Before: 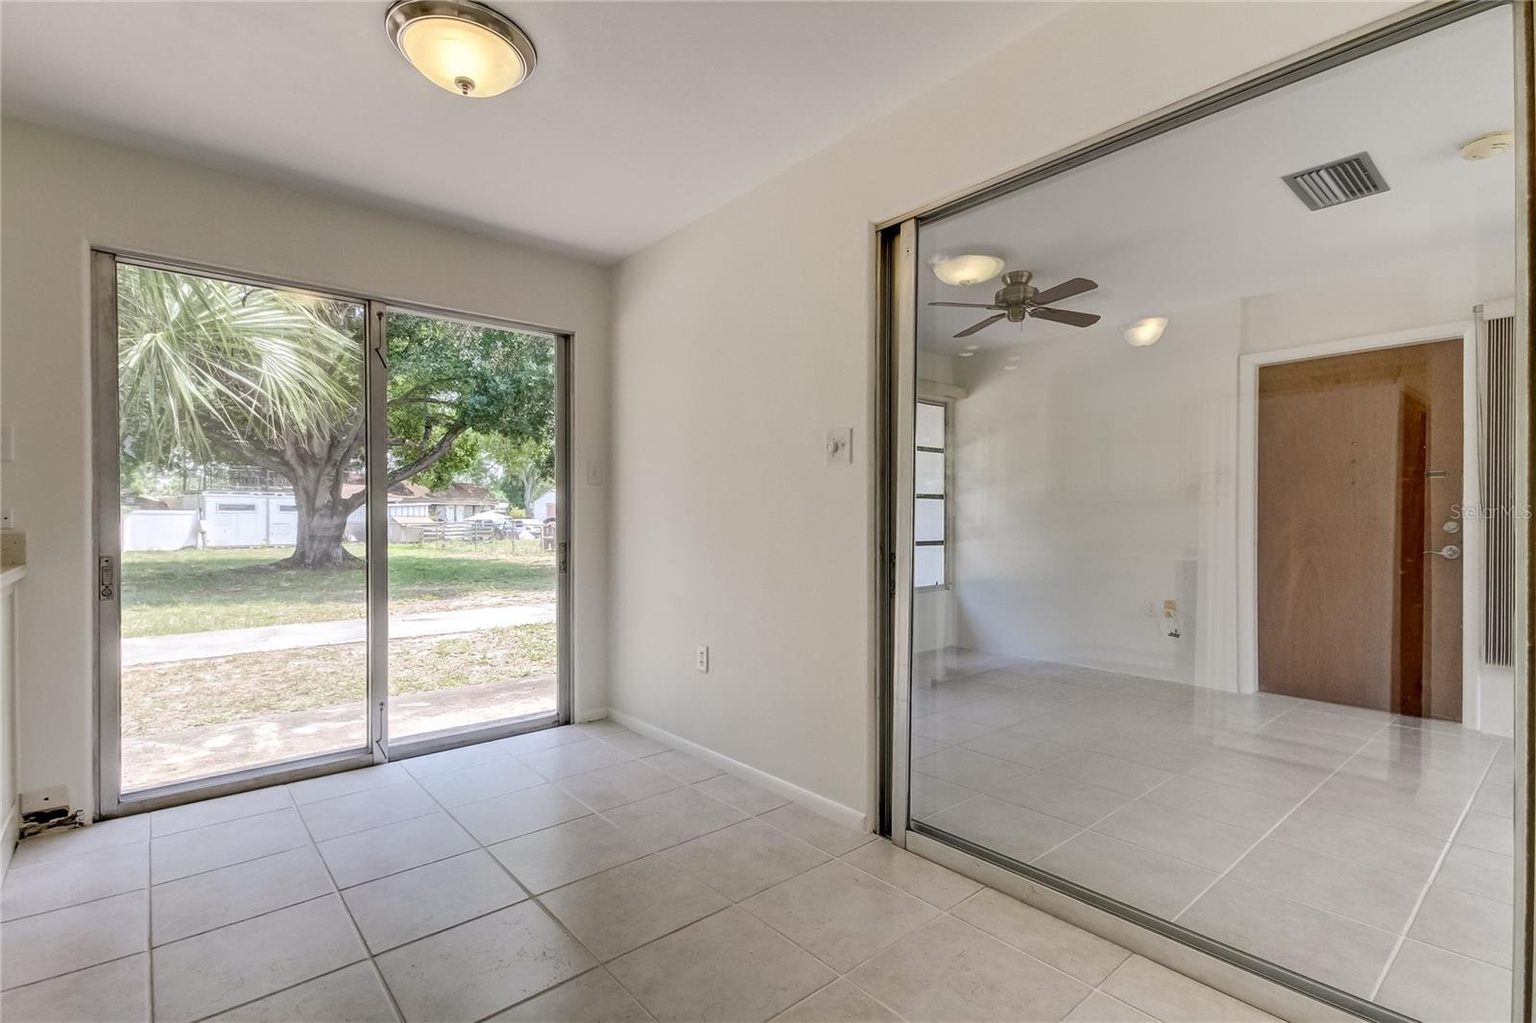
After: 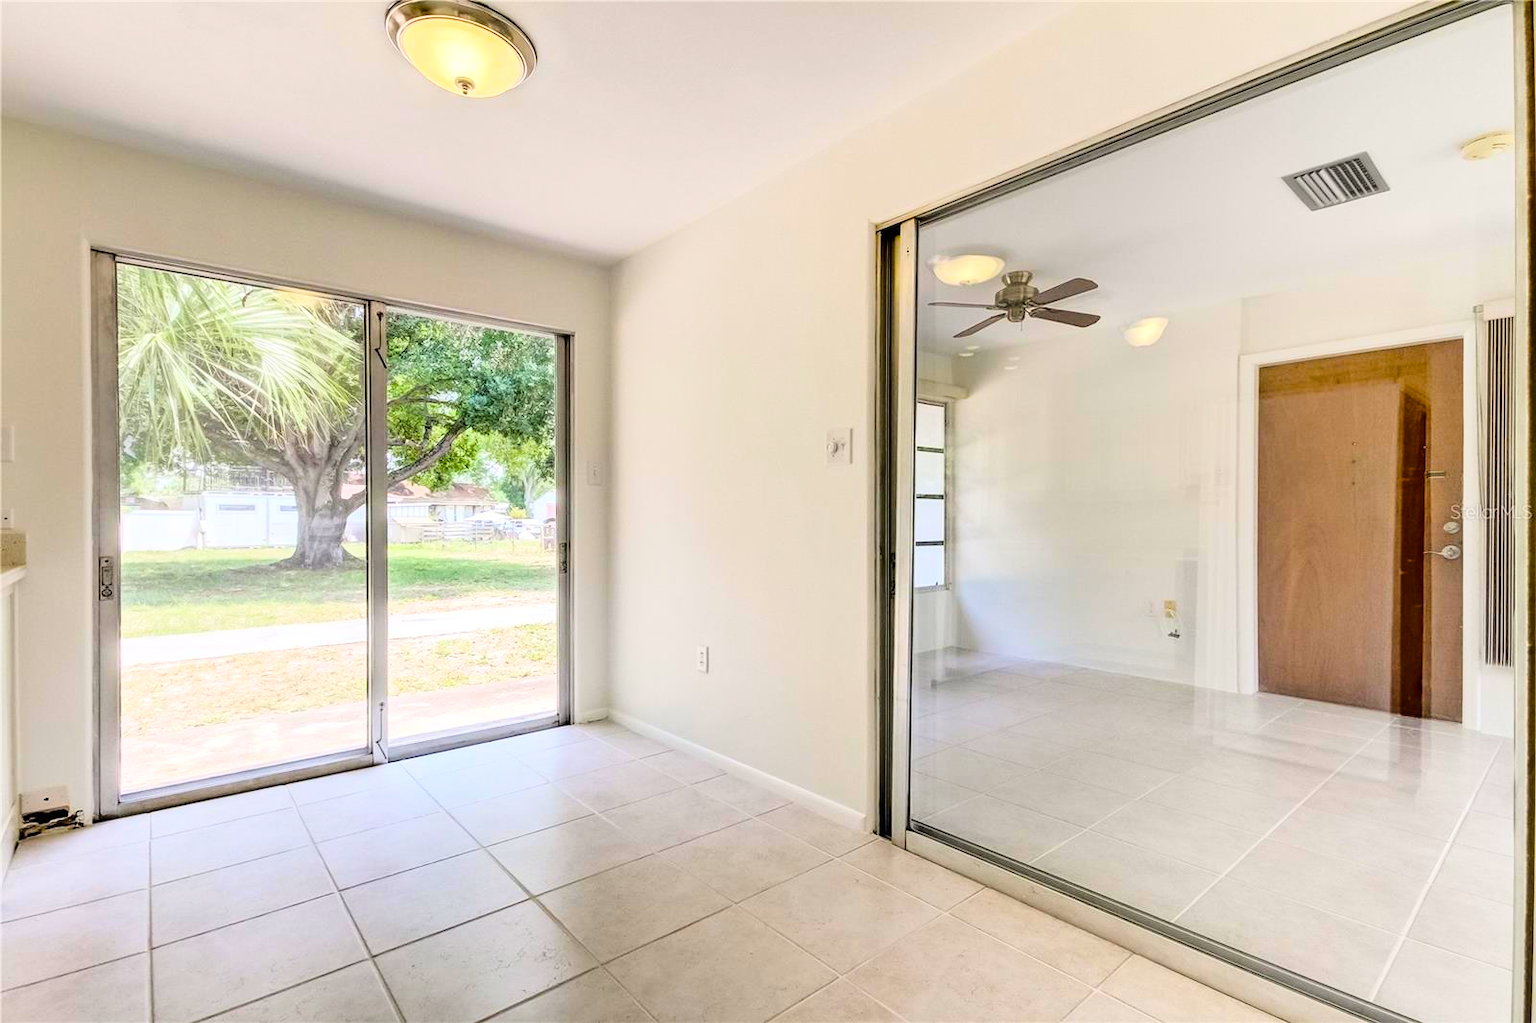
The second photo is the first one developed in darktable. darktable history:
base curve: curves: ch0 [(0, 0) (0.028, 0.03) (0.121, 0.232) (0.46, 0.748) (0.859, 0.968) (1, 1)]
color balance rgb: perceptual saturation grading › global saturation 31.064%, global vibrance 20%
